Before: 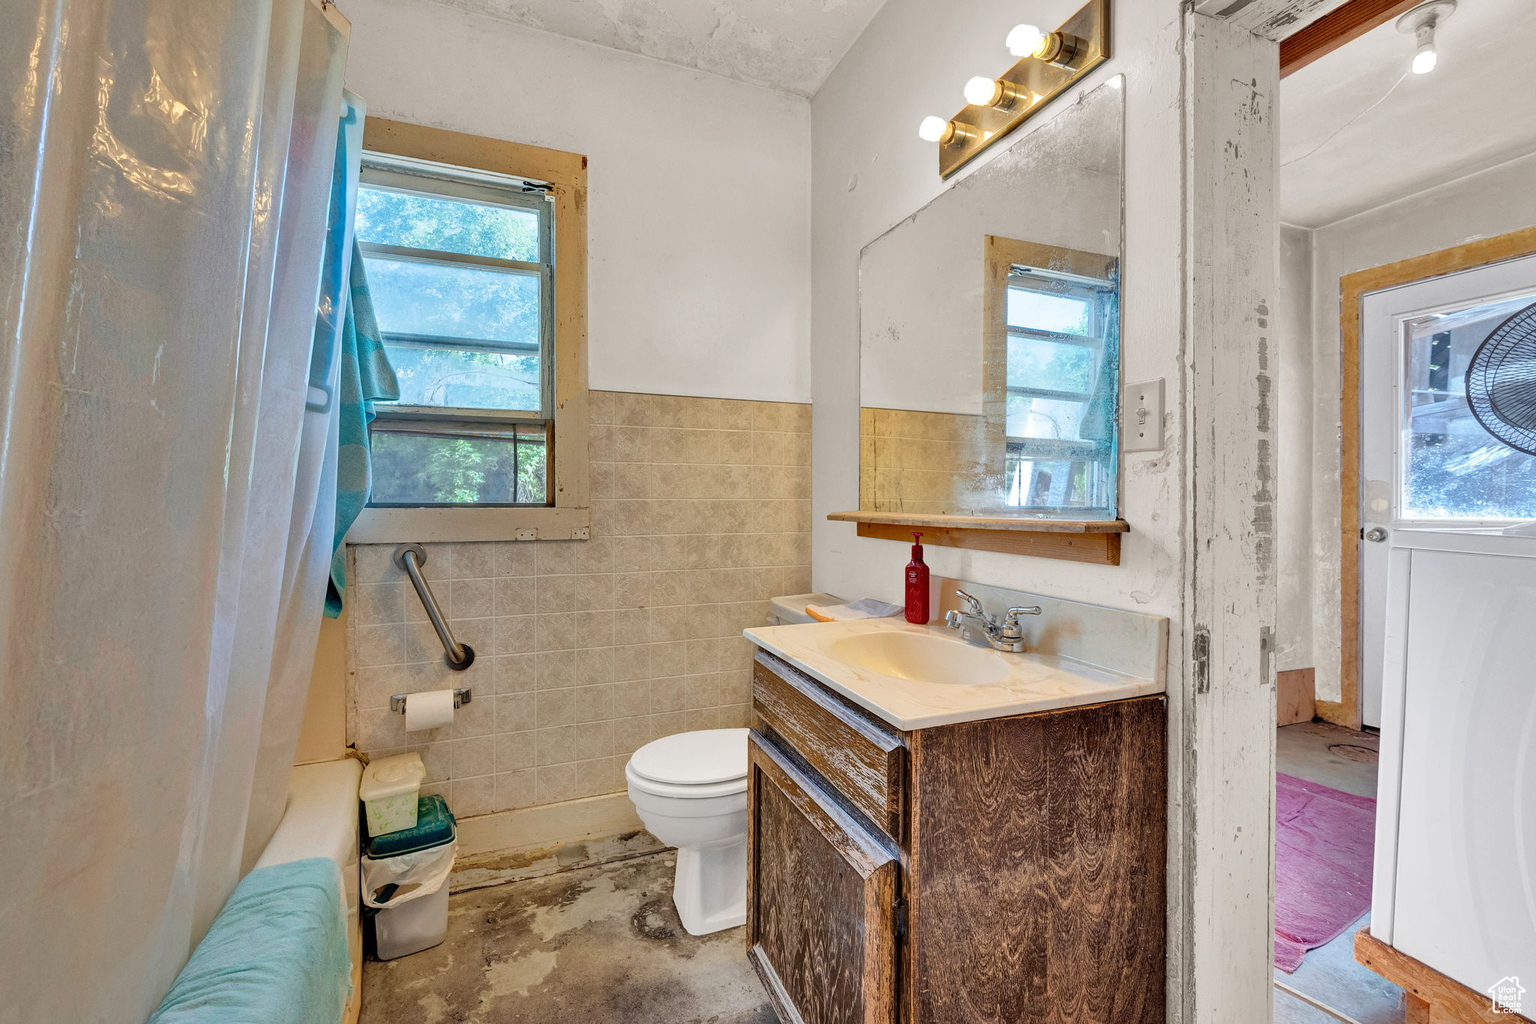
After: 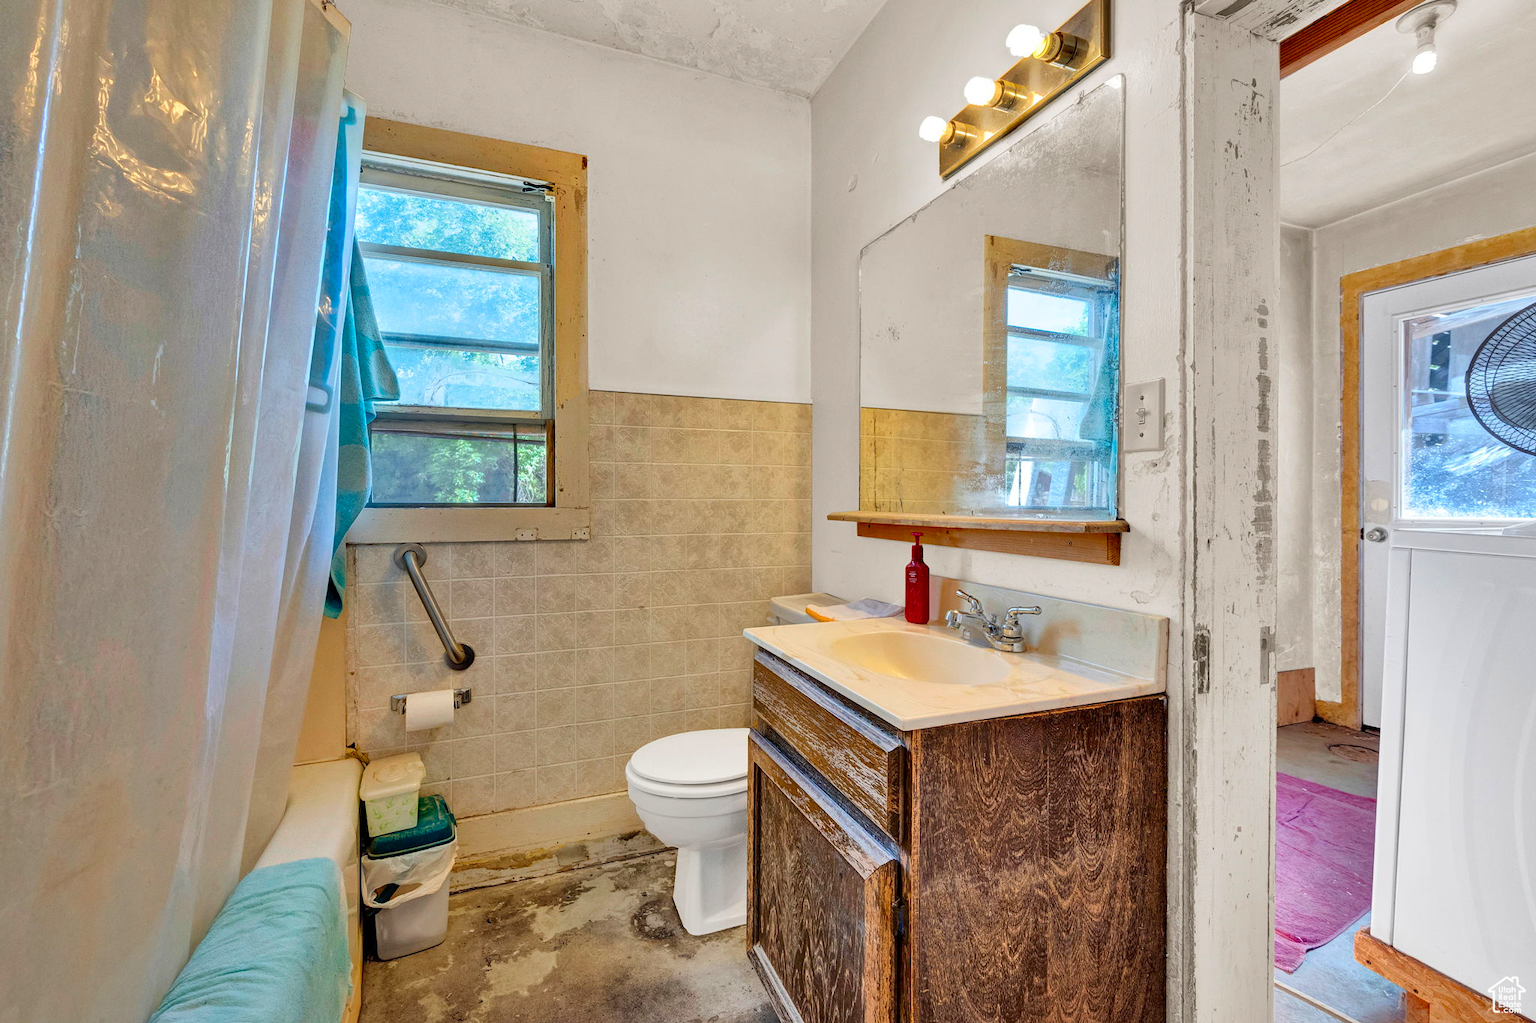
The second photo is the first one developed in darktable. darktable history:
contrast brightness saturation: contrast 0.09, saturation 0.283
